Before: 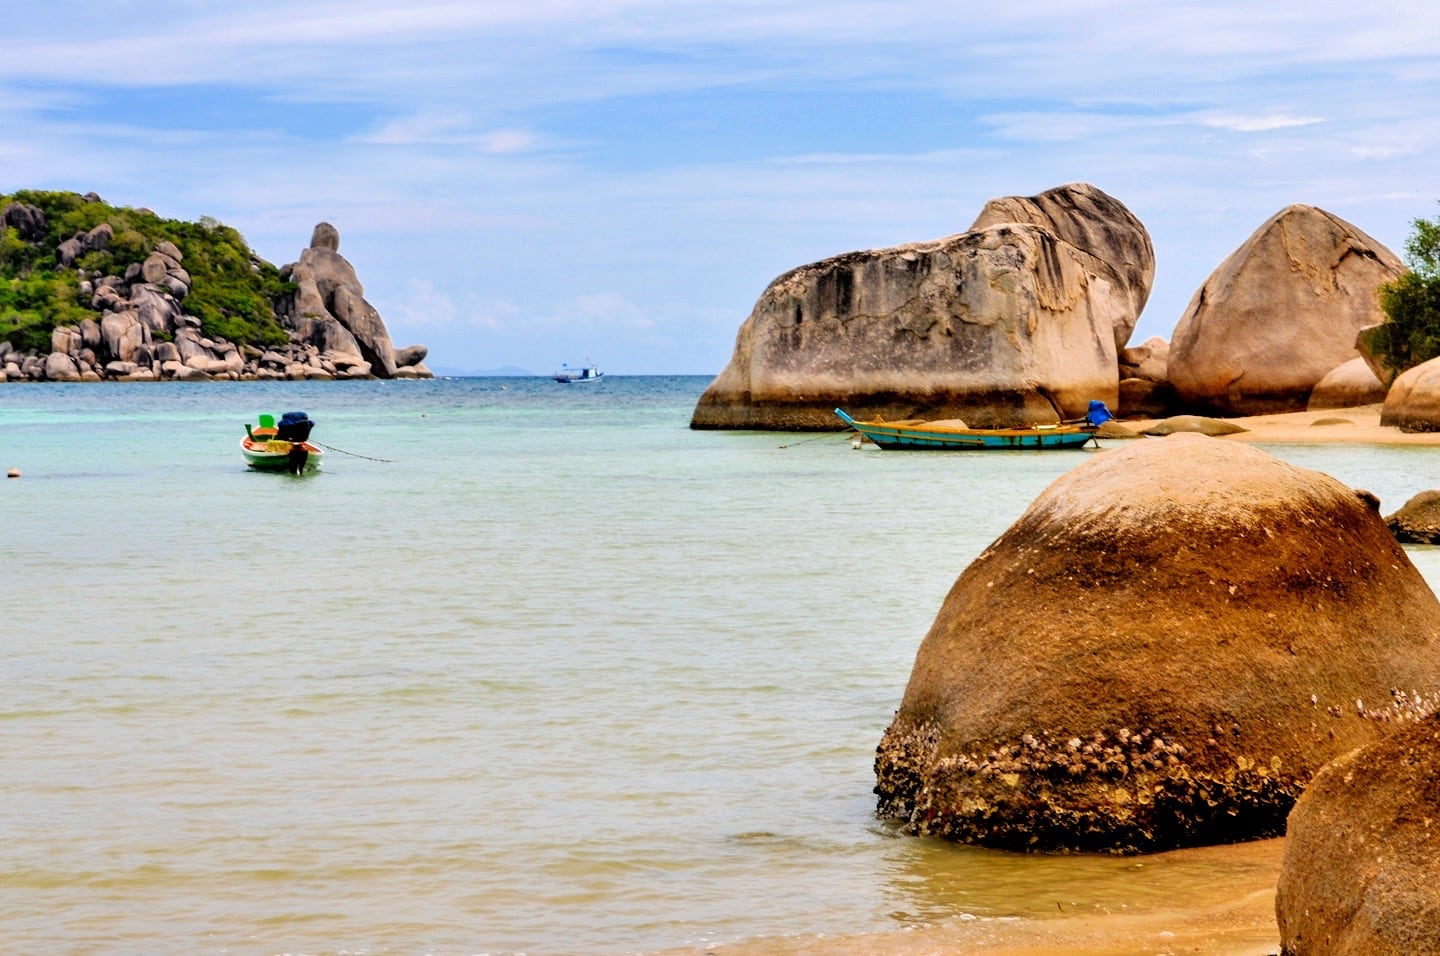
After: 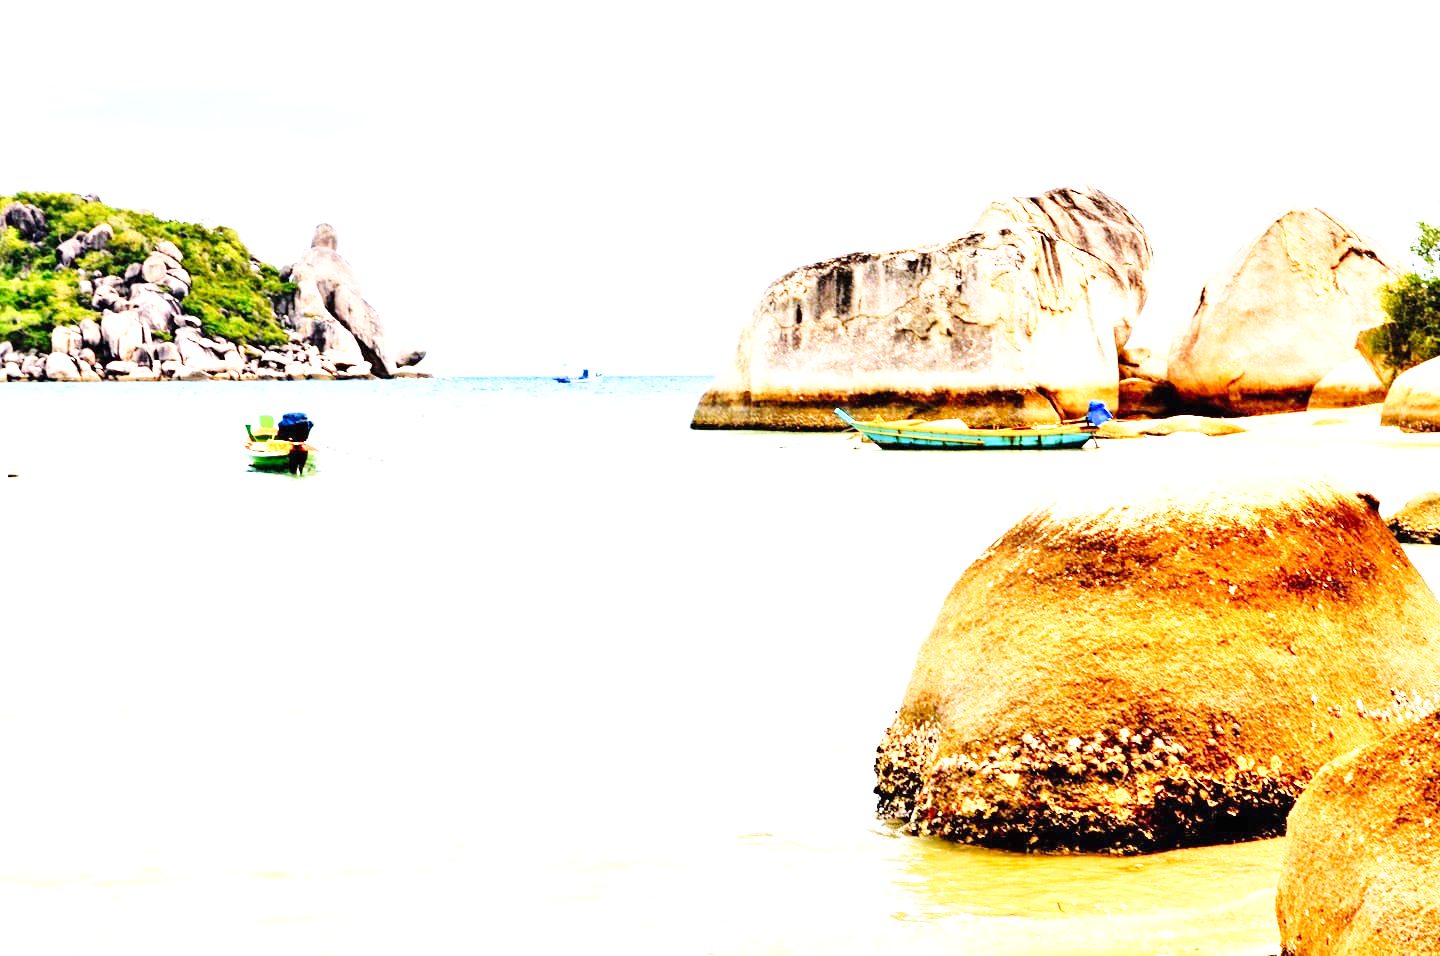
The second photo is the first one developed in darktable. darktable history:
exposure: black level correction 0, exposure 1.741 EV, compensate exposure bias true, compensate highlight preservation false
base curve: curves: ch0 [(0, 0) (0.028, 0.03) (0.121, 0.232) (0.46, 0.748) (0.859, 0.968) (1, 1)], preserve colors none
